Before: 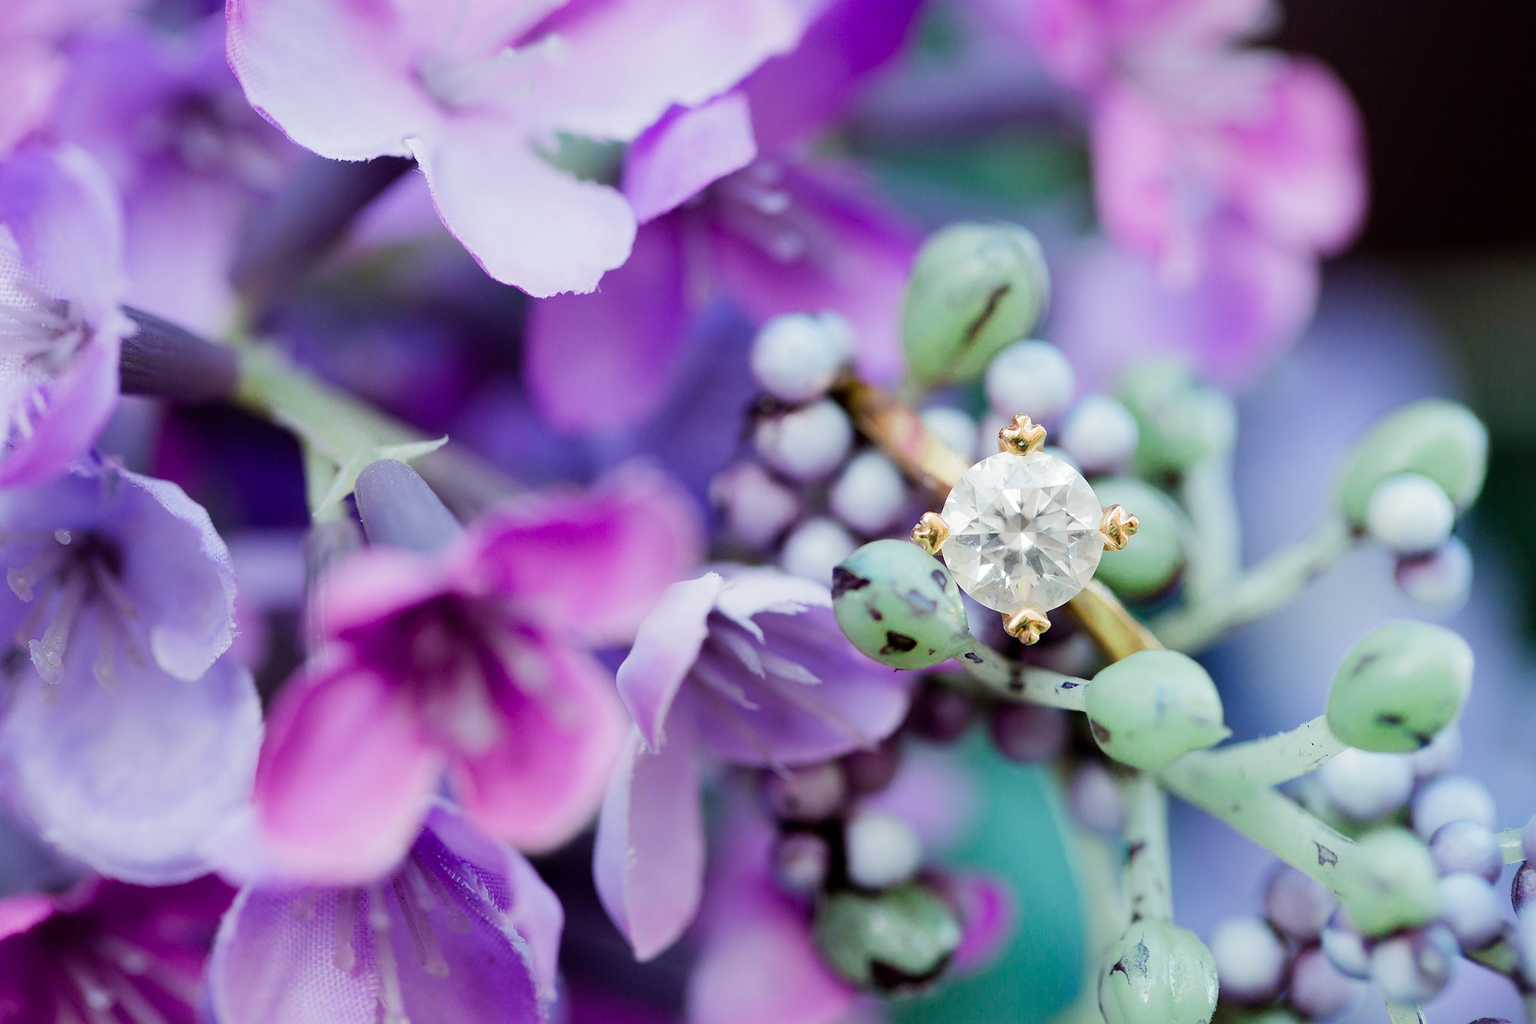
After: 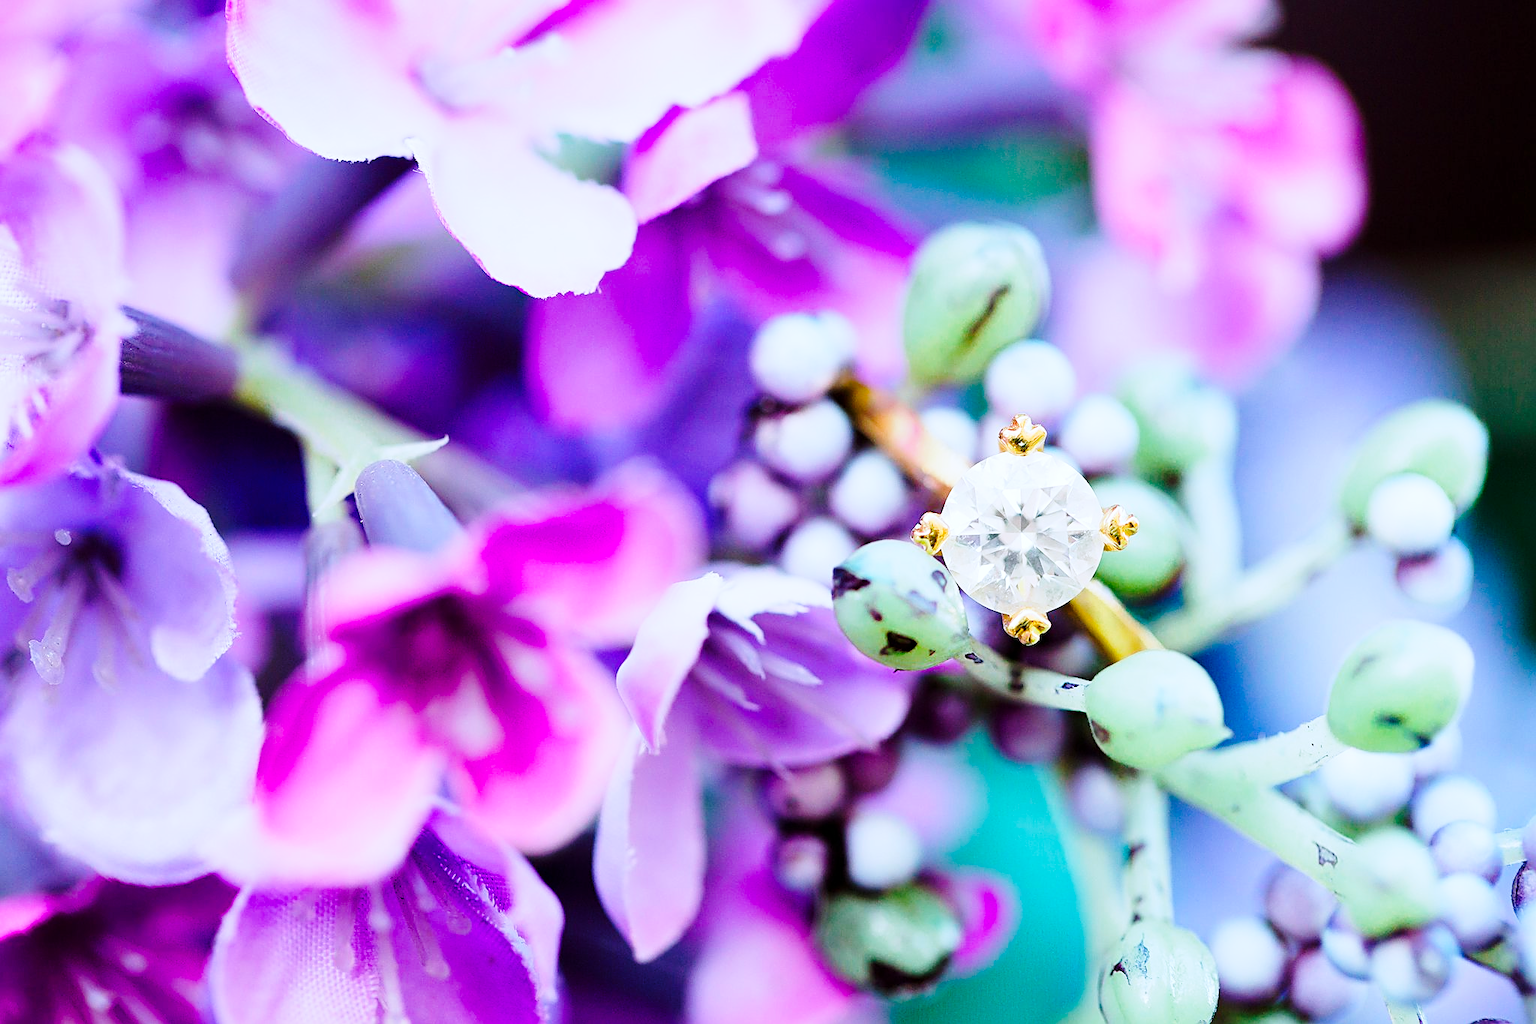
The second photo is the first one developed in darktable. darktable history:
sharpen: amount 0.497
color balance rgb: highlights gain › chroma 1.087%, highlights gain › hue 60.14°, perceptual saturation grading › global saturation 30.489%, global vibrance 20%
color correction: highlights a* -0.631, highlights b* -8.51
base curve: curves: ch0 [(0, 0) (0.028, 0.03) (0.121, 0.232) (0.46, 0.748) (0.859, 0.968) (1, 1)], preserve colors none
